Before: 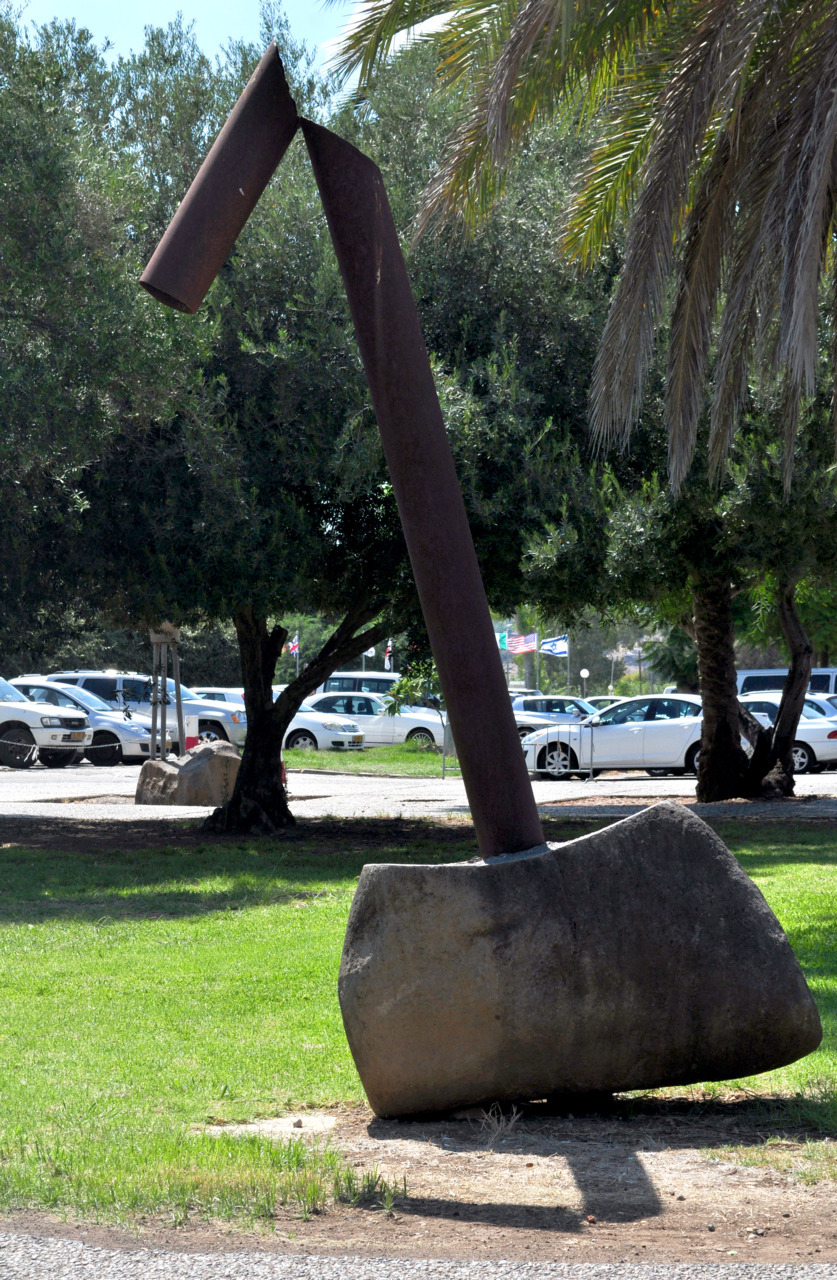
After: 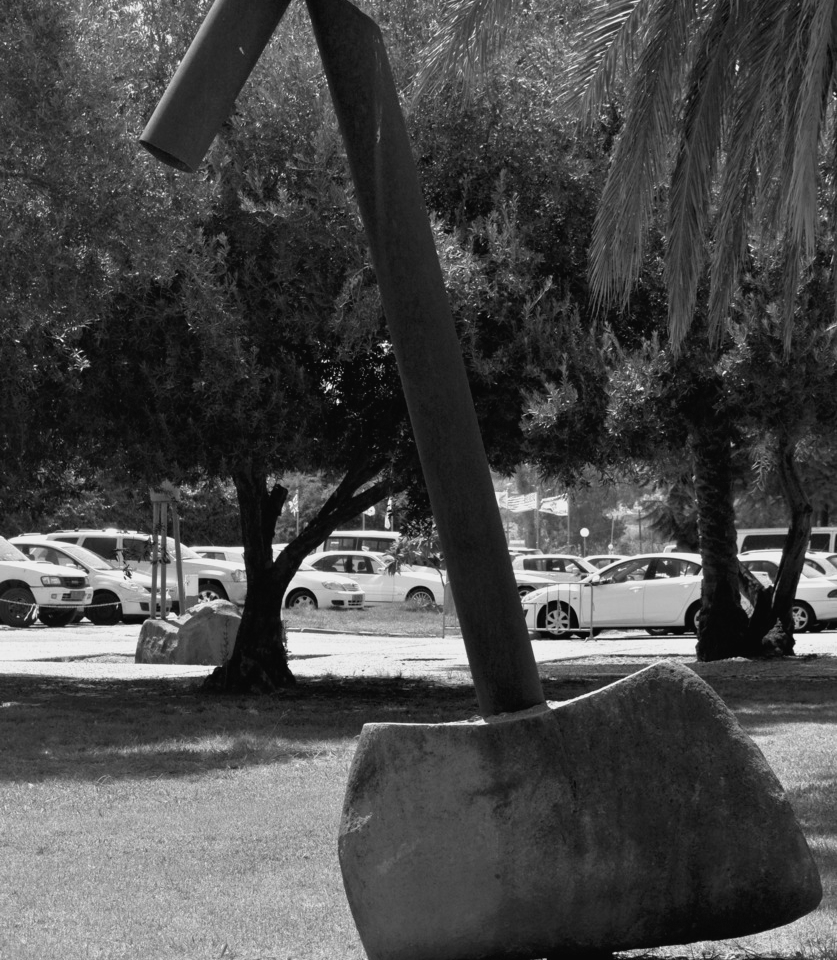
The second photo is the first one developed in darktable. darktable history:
color correction: highlights a* 5.26, highlights b* 24.56, shadows a* -15.99, shadows b* 4.04
crop: top 11.032%, bottom 13.95%
color zones: curves: ch0 [(0, 0.613) (0.01, 0.613) (0.245, 0.448) (0.498, 0.529) (0.642, 0.665) (0.879, 0.777) (0.99, 0.613)]; ch1 [(0, 0) (0.143, 0) (0.286, 0) (0.429, 0) (0.571, 0) (0.714, 0) (0.857, 0)]
velvia: strength 15.39%
